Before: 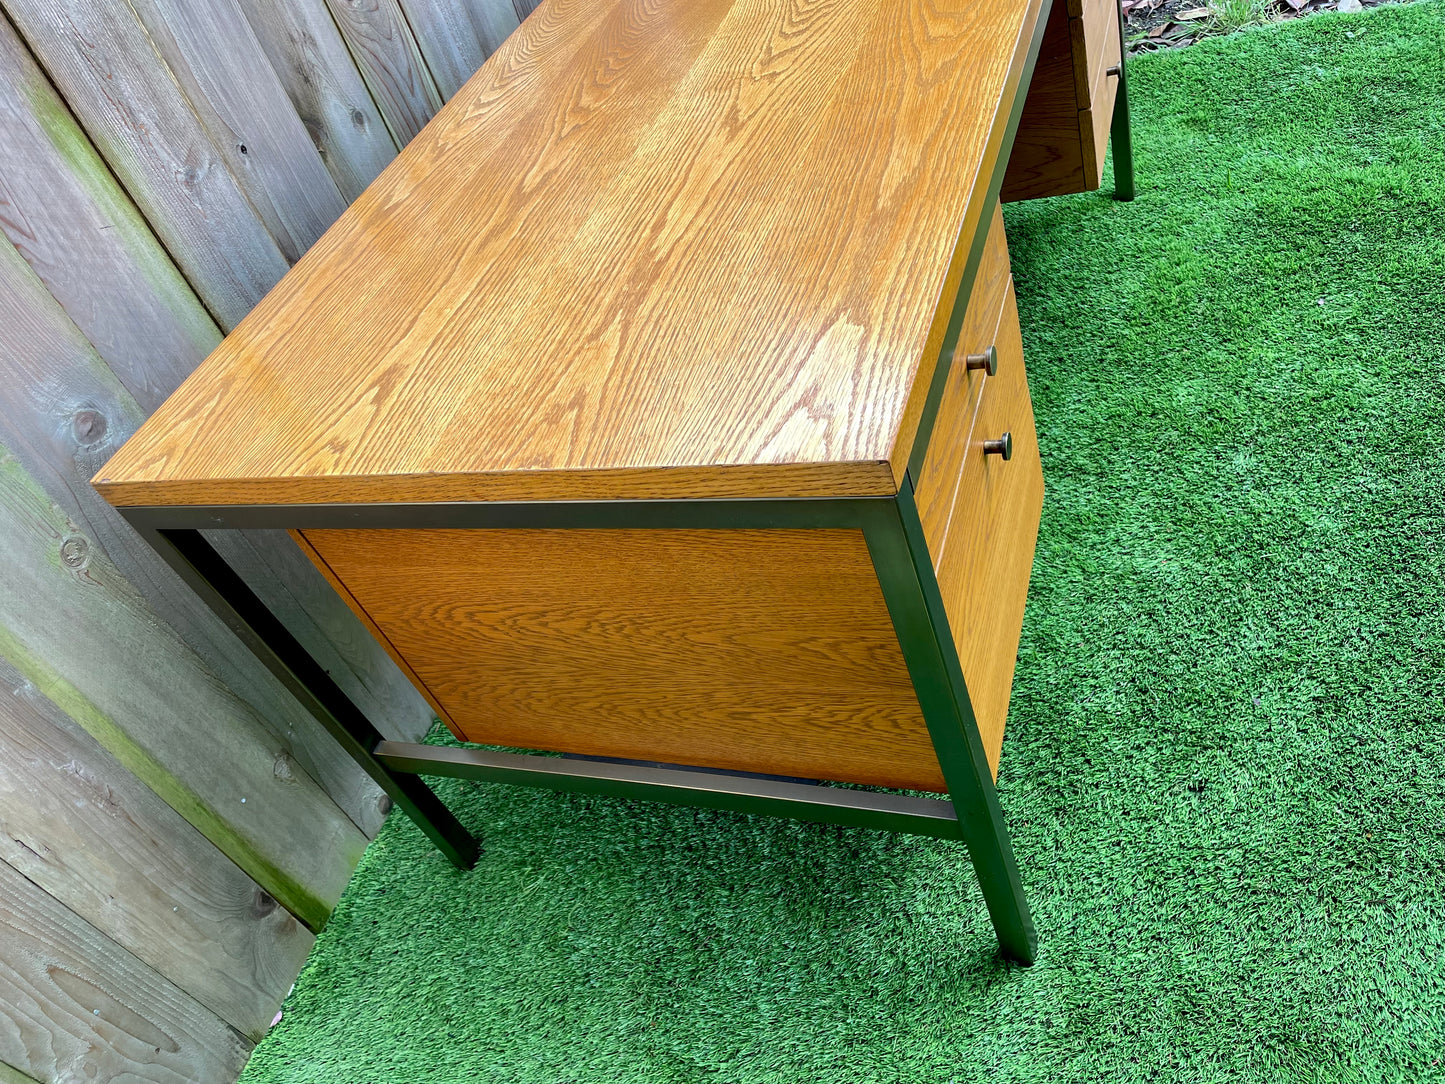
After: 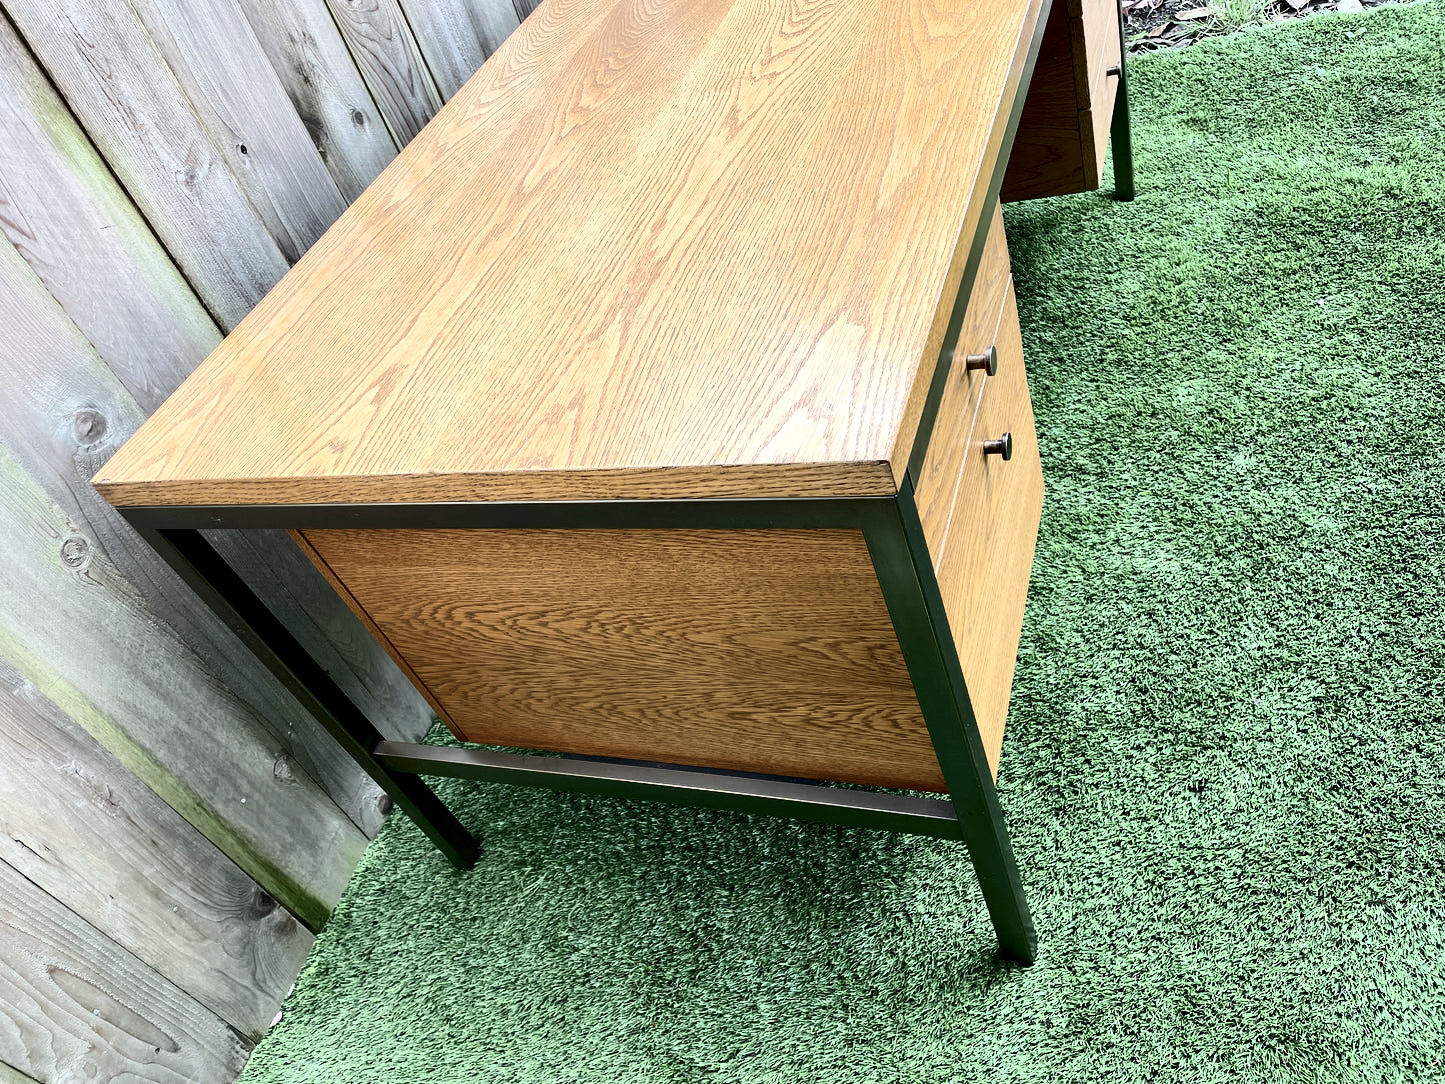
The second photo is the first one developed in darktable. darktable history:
contrast brightness saturation: contrast 0.4, brightness 0.1, saturation 0.21
color zones: curves: ch1 [(0, 0.292) (0.001, 0.292) (0.2, 0.264) (0.4, 0.248) (0.6, 0.248) (0.8, 0.264) (0.999, 0.292) (1, 0.292)]
